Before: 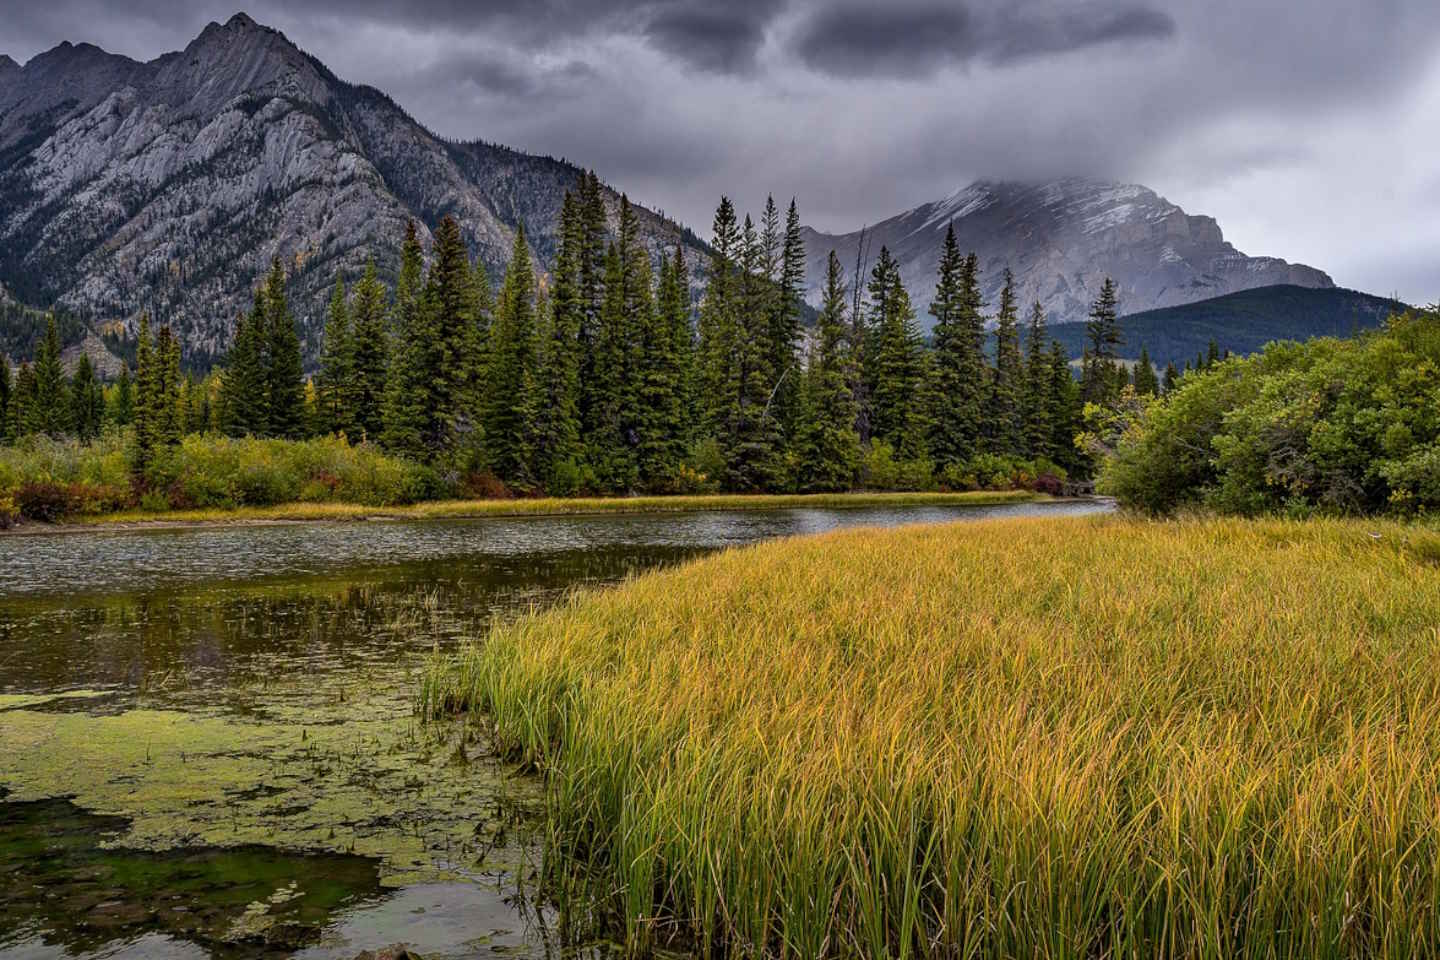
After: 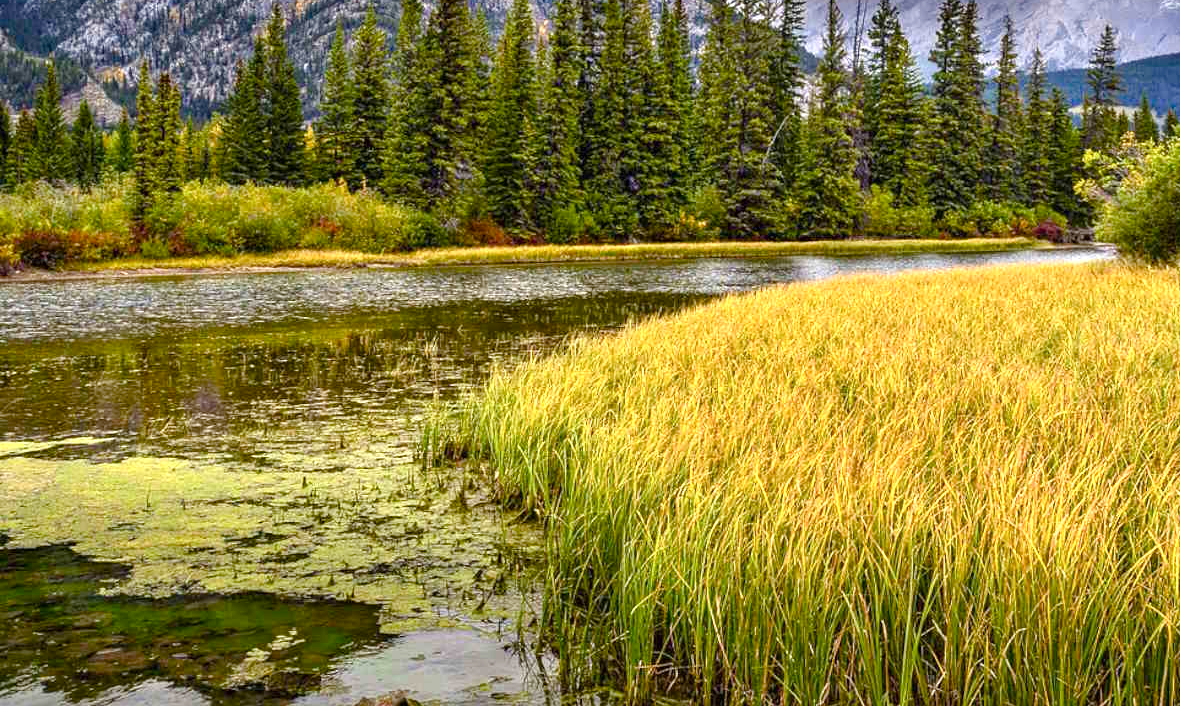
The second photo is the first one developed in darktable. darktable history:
crop: top 26.454%, right 18.013%
exposure: black level correction 0, exposure 1.293 EV, compensate highlight preservation false
color balance rgb: perceptual saturation grading › global saturation 20%, perceptual saturation grading › highlights -25.236%, perceptual saturation grading › shadows 49.91%
